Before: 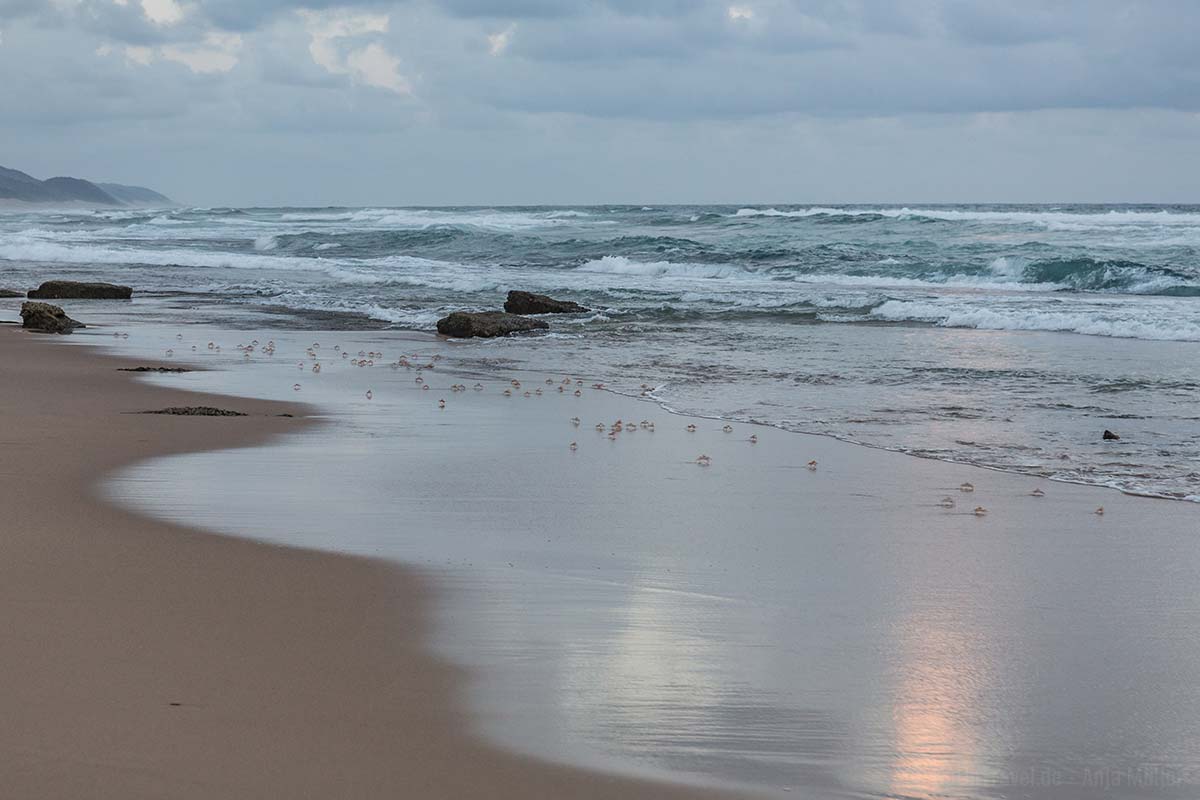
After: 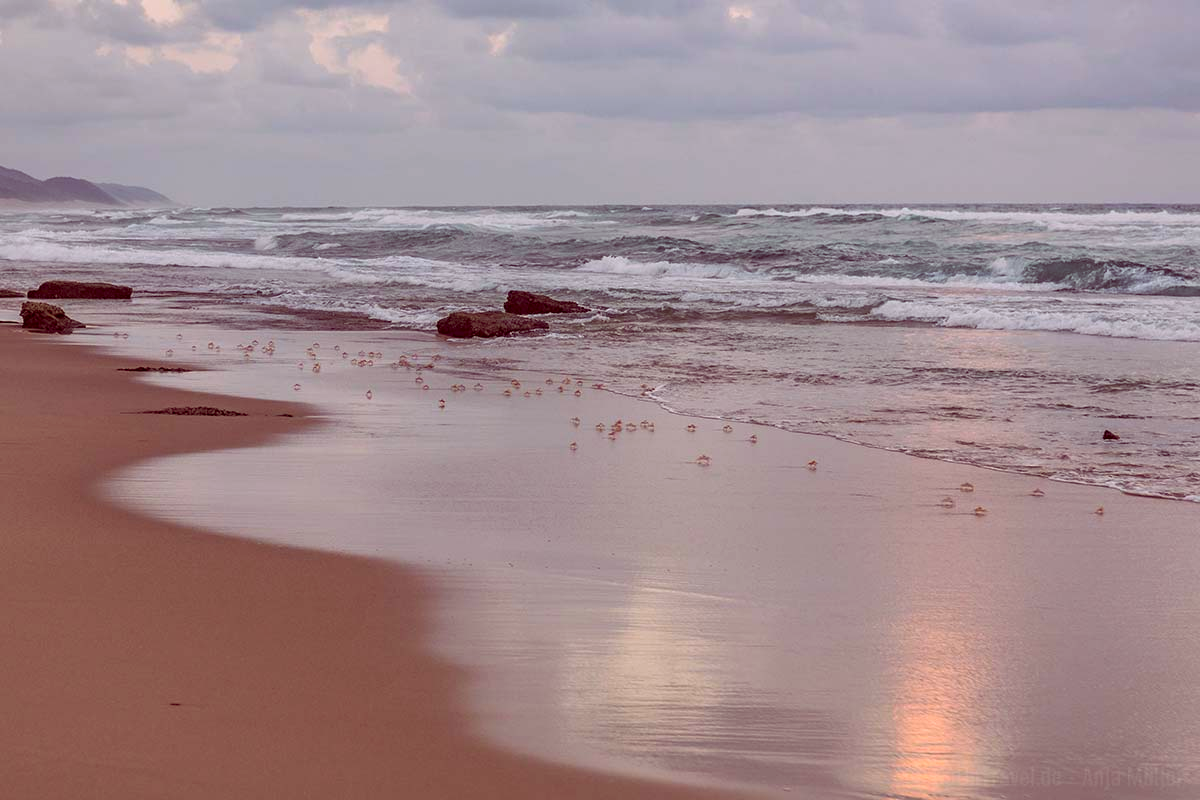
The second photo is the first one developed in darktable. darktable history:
color correction: highlights a* -0.482, highlights b* 0.161, shadows a* 4.66, shadows b* 20.72
color balance rgb: shadows lift › chroma 6.43%, shadows lift › hue 305.74°, highlights gain › chroma 2.43%, highlights gain › hue 35.74°, global offset › chroma 0.28%, global offset › hue 320.29°, linear chroma grading › global chroma 5.5%, perceptual saturation grading › global saturation 30%, contrast 5.15%
